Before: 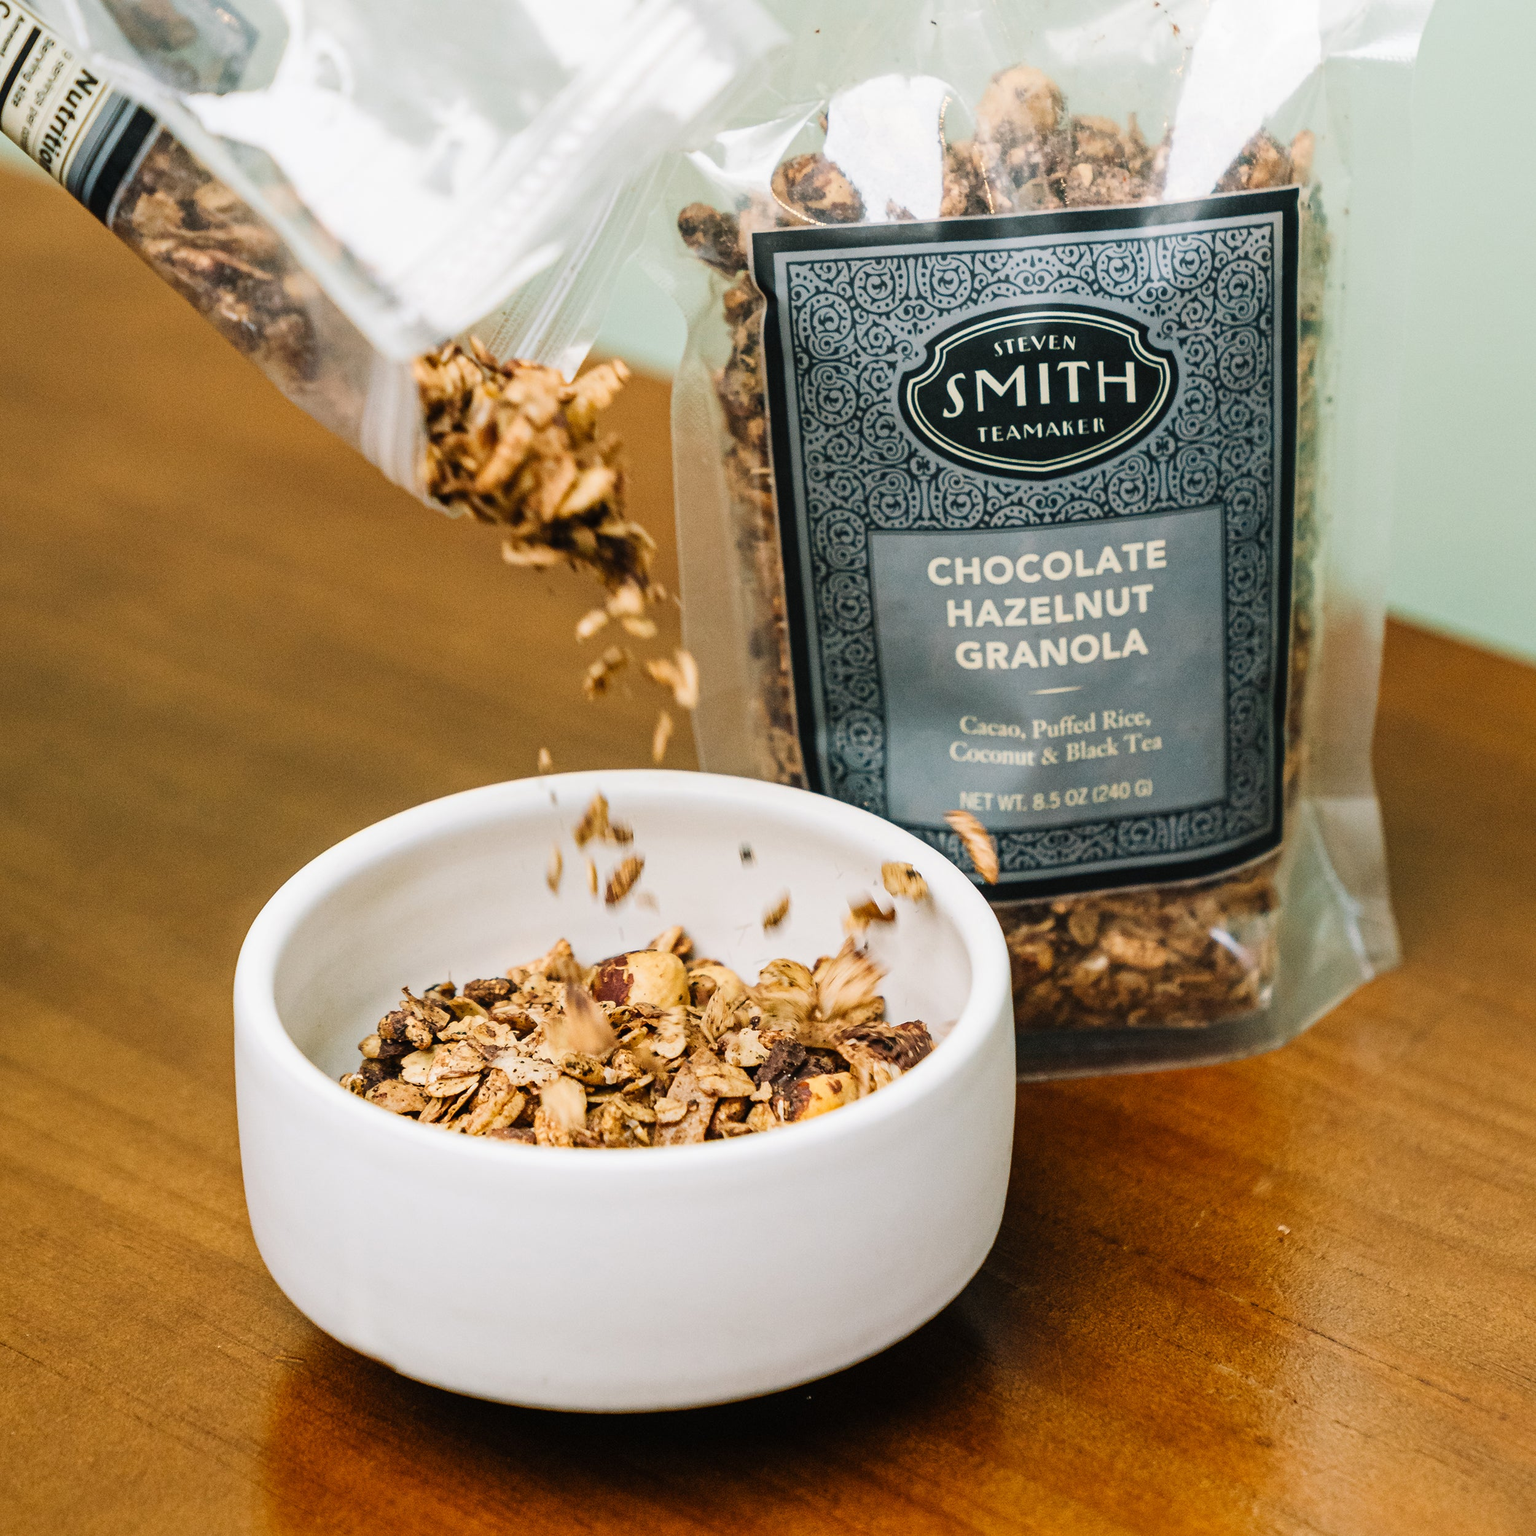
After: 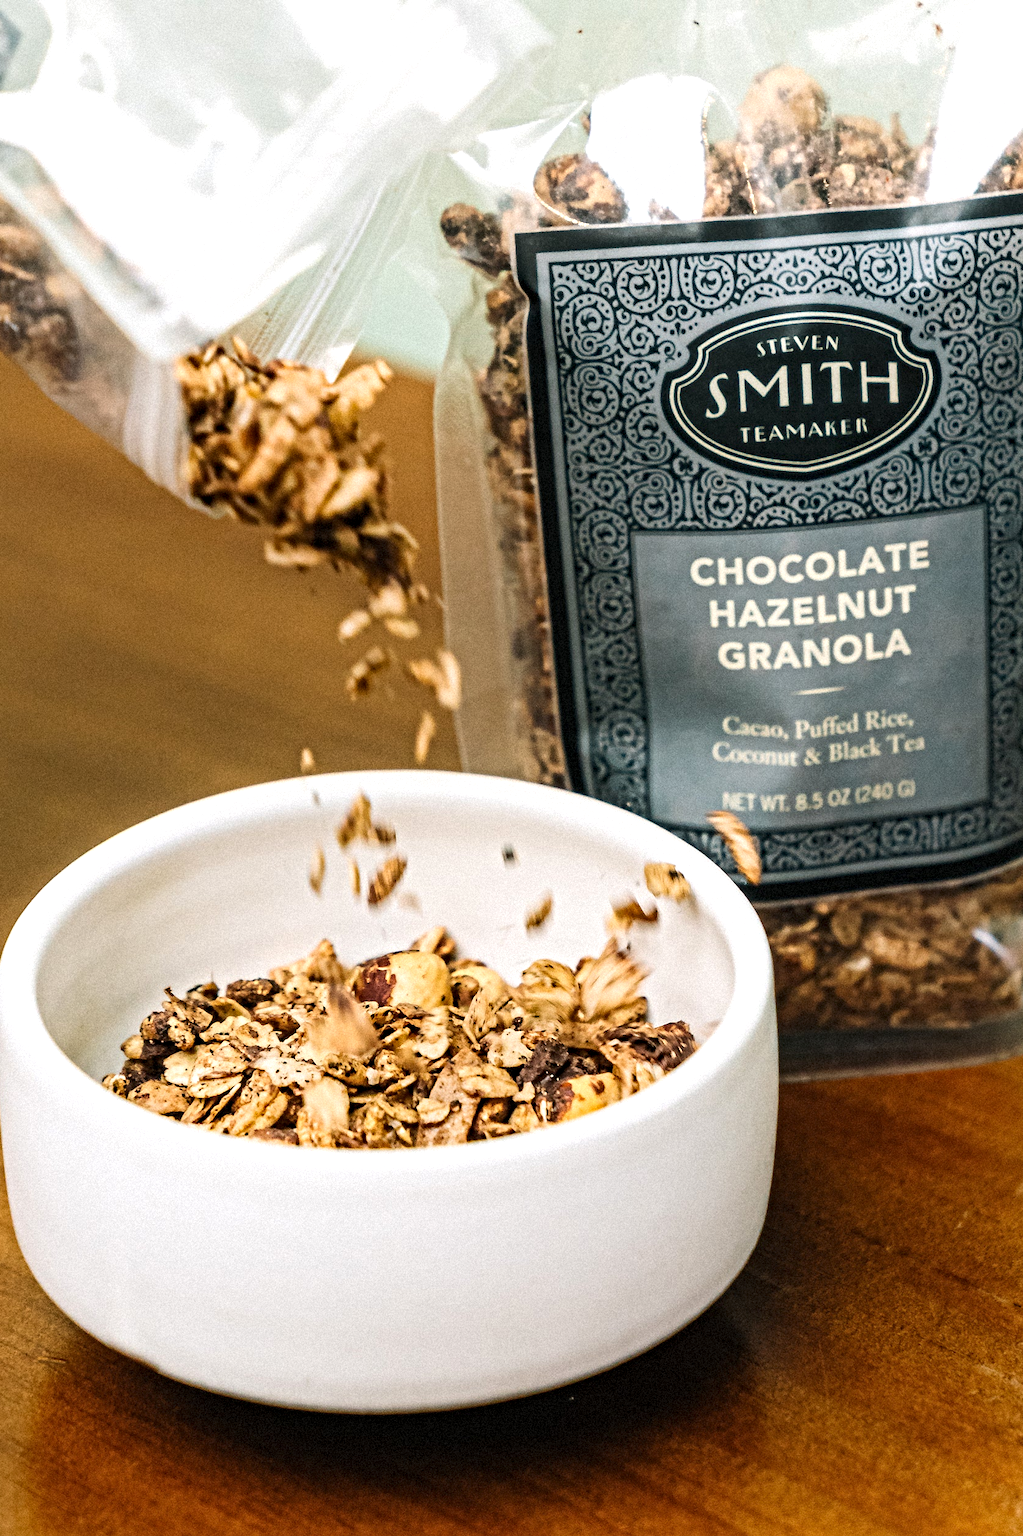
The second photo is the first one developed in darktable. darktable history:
grain: mid-tones bias 0%
contrast equalizer: y [[0.5, 0.5, 0.501, 0.63, 0.504, 0.5], [0.5 ×6], [0.5 ×6], [0 ×6], [0 ×6]]
tone equalizer: -8 EV -0.001 EV, -7 EV 0.001 EV, -6 EV -0.002 EV, -5 EV -0.003 EV, -4 EV -0.062 EV, -3 EV -0.222 EV, -2 EV -0.267 EV, -1 EV 0.105 EV, +0 EV 0.303 EV
crop and rotate: left 15.546%, right 17.787%
